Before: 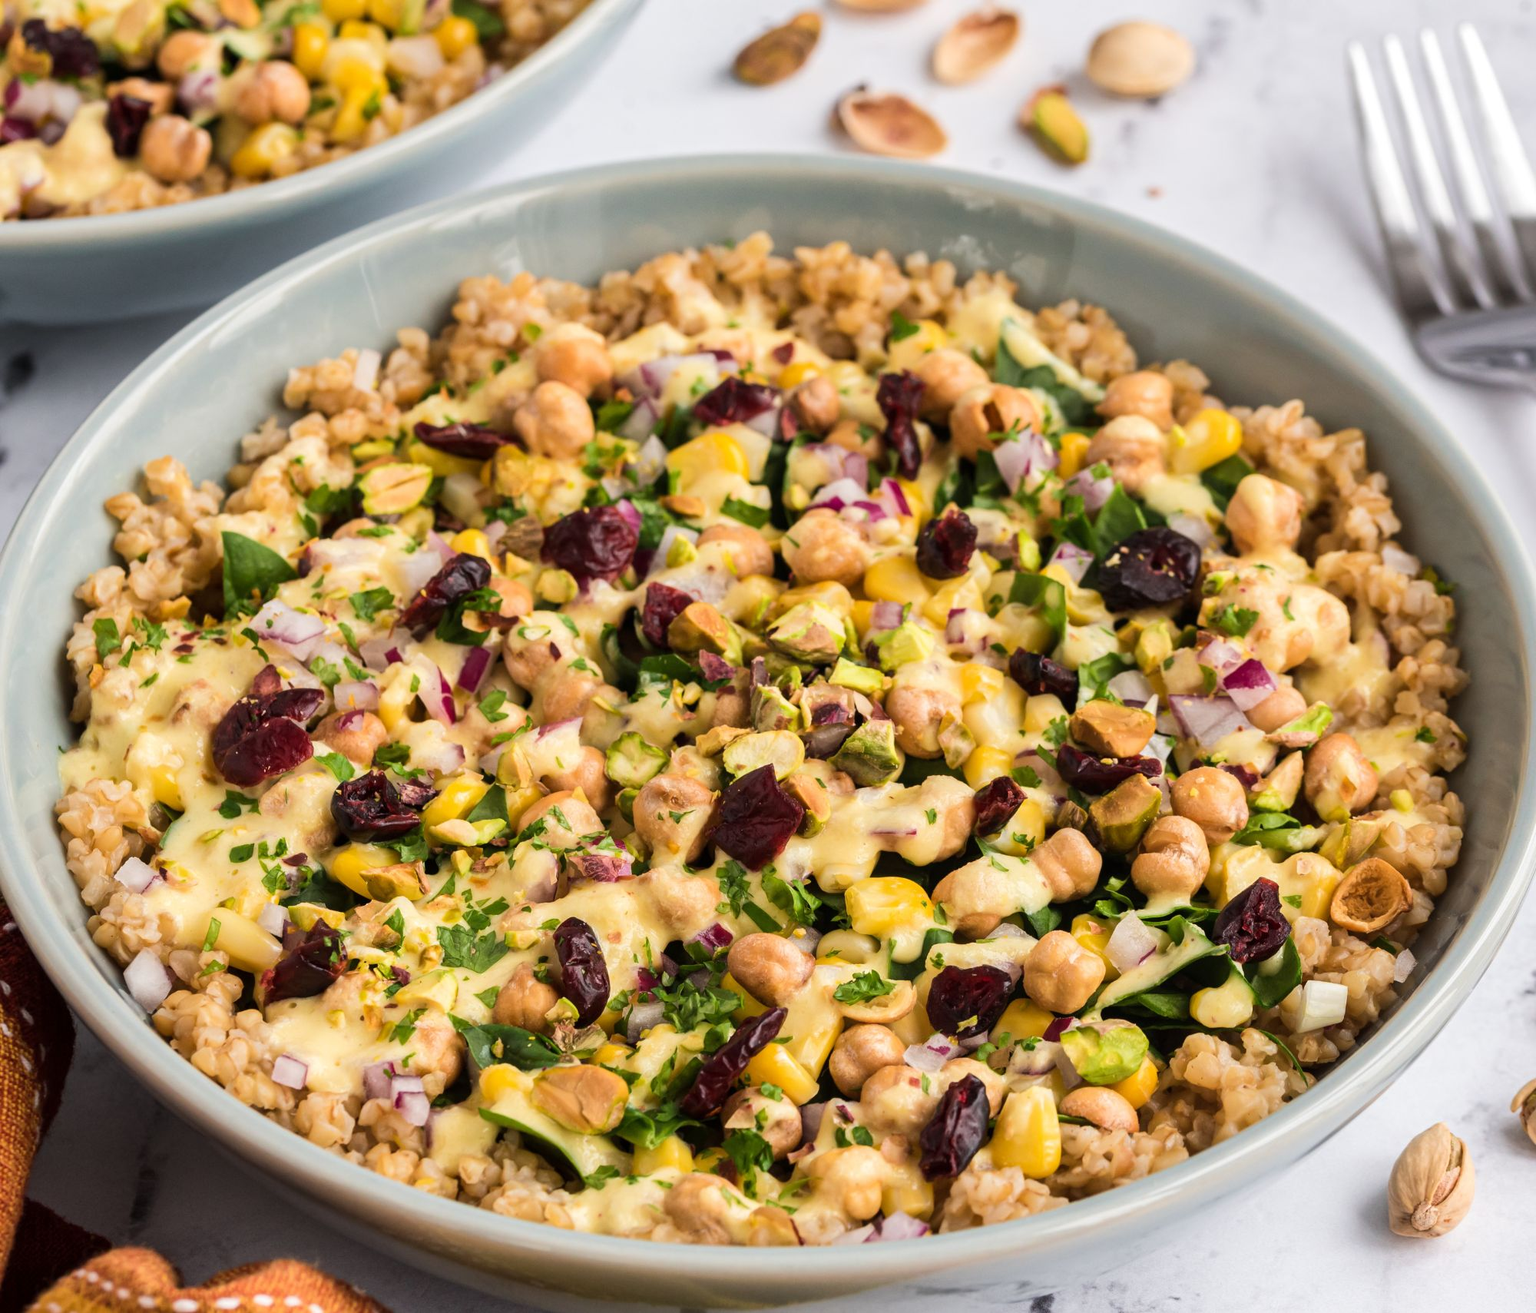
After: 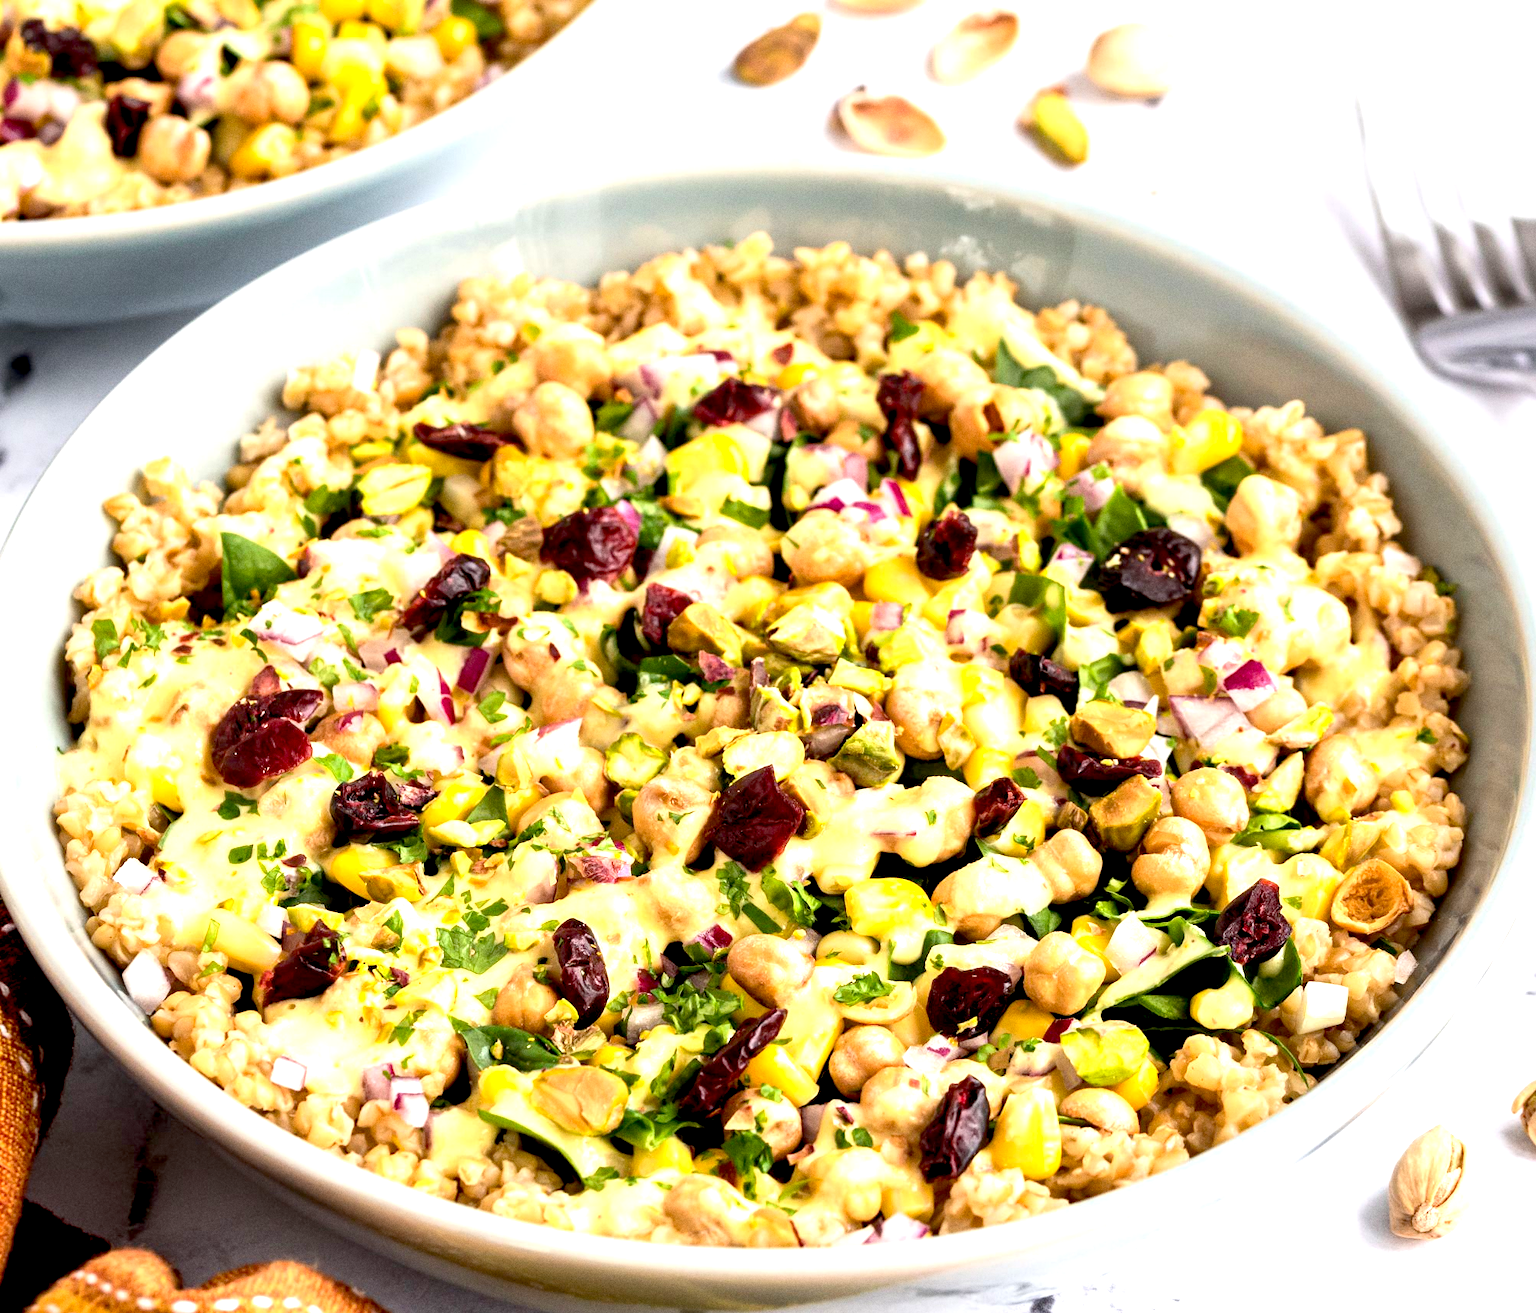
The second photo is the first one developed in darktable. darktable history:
crop and rotate: left 0.126%
exposure: black level correction 0.011, exposure 1.088 EV, compensate exposure bias true, compensate highlight preservation false
tone equalizer: on, module defaults
grain: coarseness 0.09 ISO
